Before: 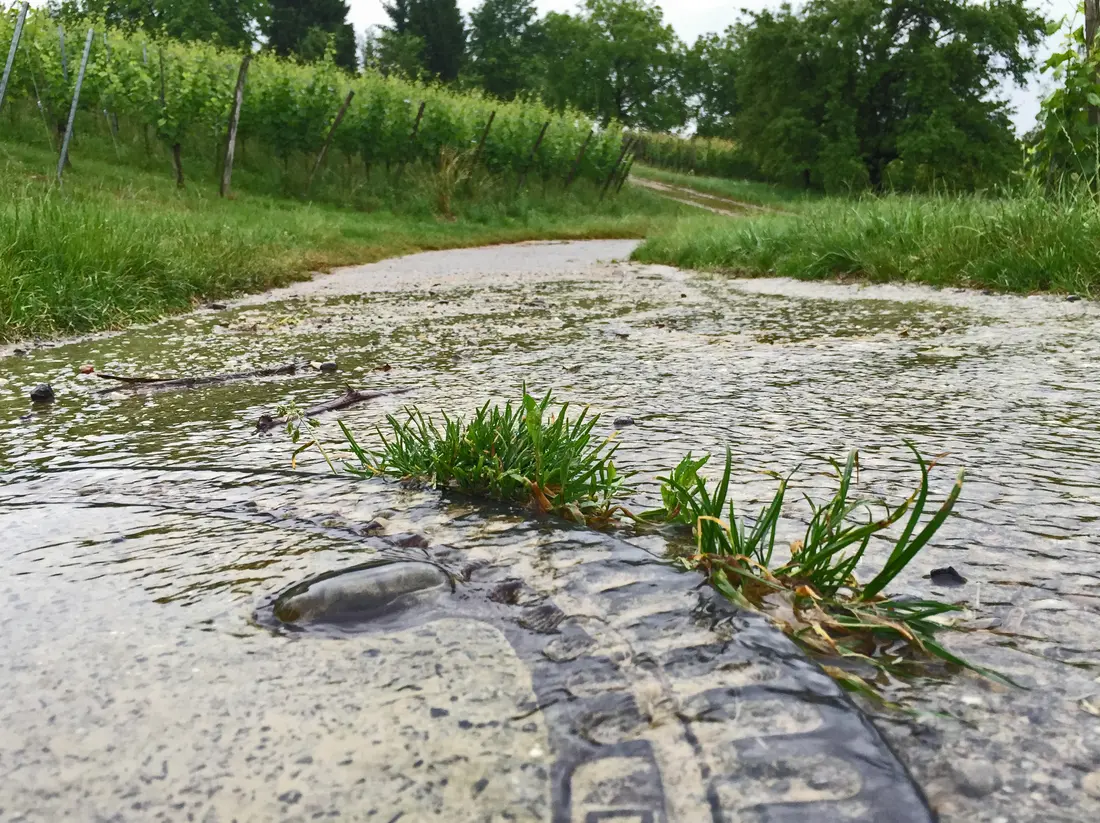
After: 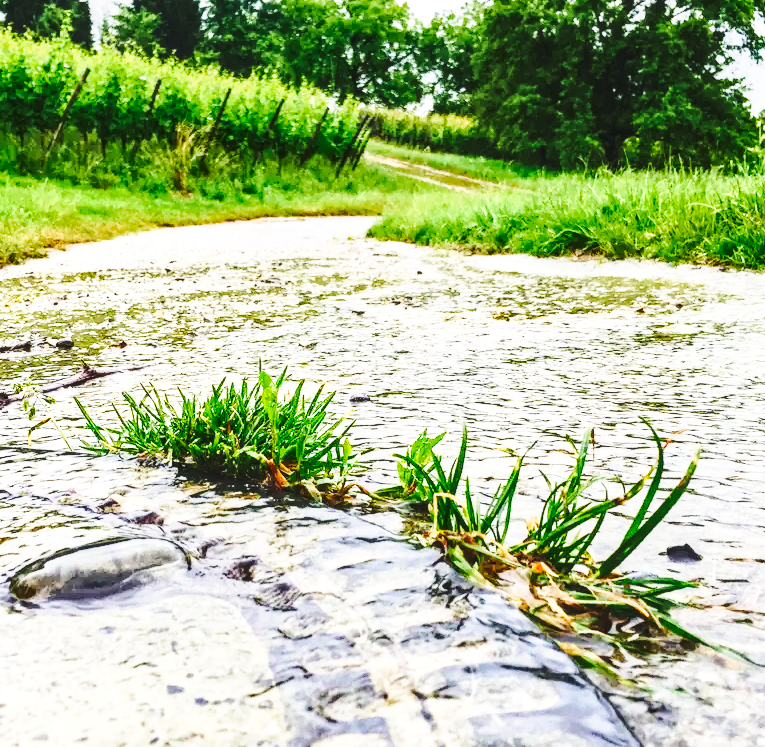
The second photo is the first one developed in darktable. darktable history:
tone curve: curves: ch0 [(0, 0.026) (0.146, 0.158) (0.272, 0.34) (0.453, 0.627) (0.687, 0.829) (1, 1)], color space Lab, linked channels, preserve colors none
exposure: exposure 0.207 EV, compensate highlight preservation false
tone equalizer: -8 EV -0.417 EV, -7 EV -0.389 EV, -6 EV -0.333 EV, -5 EV -0.222 EV, -3 EV 0.222 EV, -2 EV 0.333 EV, -1 EV 0.389 EV, +0 EV 0.417 EV, edges refinement/feathering 500, mask exposure compensation -1.57 EV, preserve details no
local contrast: on, module defaults
crop and rotate: left 24.034%, top 2.838%, right 6.406%, bottom 6.299%
base curve: curves: ch0 [(0, 0) (0.04, 0.03) (0.133, 0.232) (0.448, 0.748) (0.843, 0.968) (1, 1)], preserve colors none
